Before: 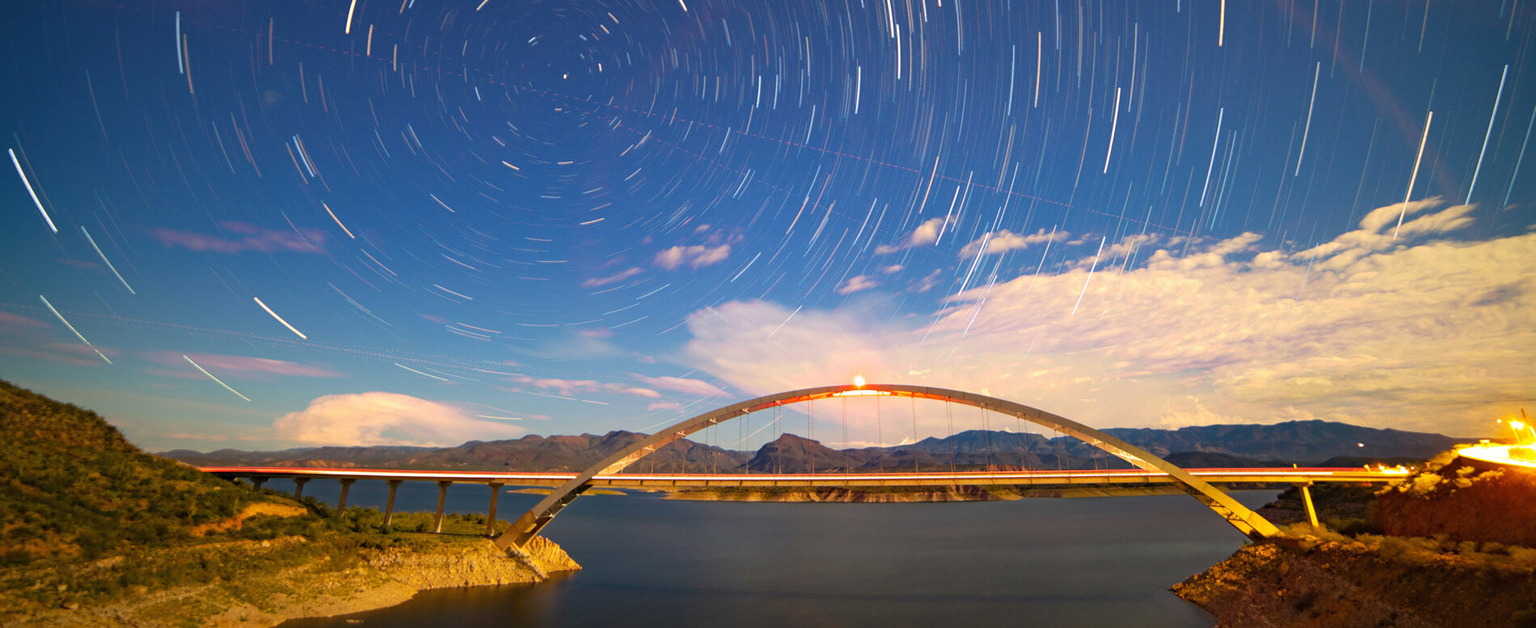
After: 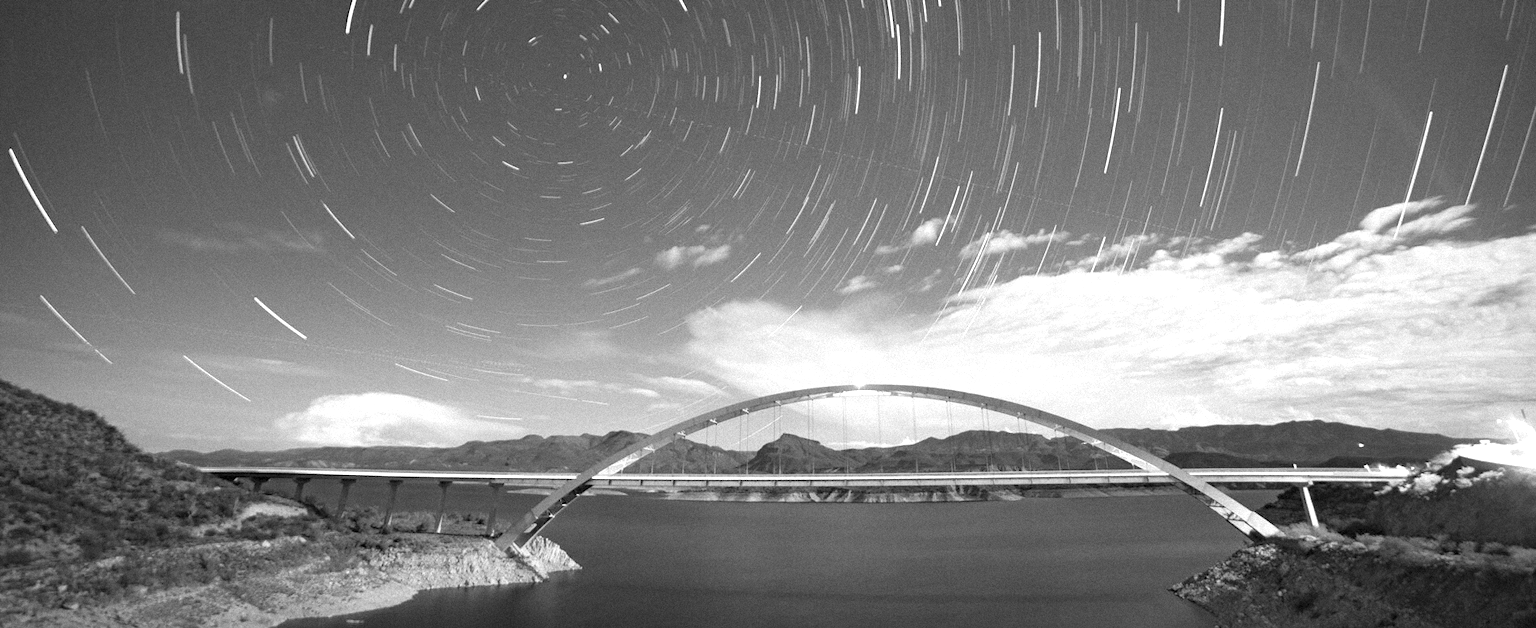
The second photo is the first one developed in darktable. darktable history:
grain: mid-tones bias 0%
monochrome: a -35.87, b 49.73, size 1.7
exposure: black level correction 0, exposure 0.7 EV, compensate exposure bias true, compensate highlight preservation false
